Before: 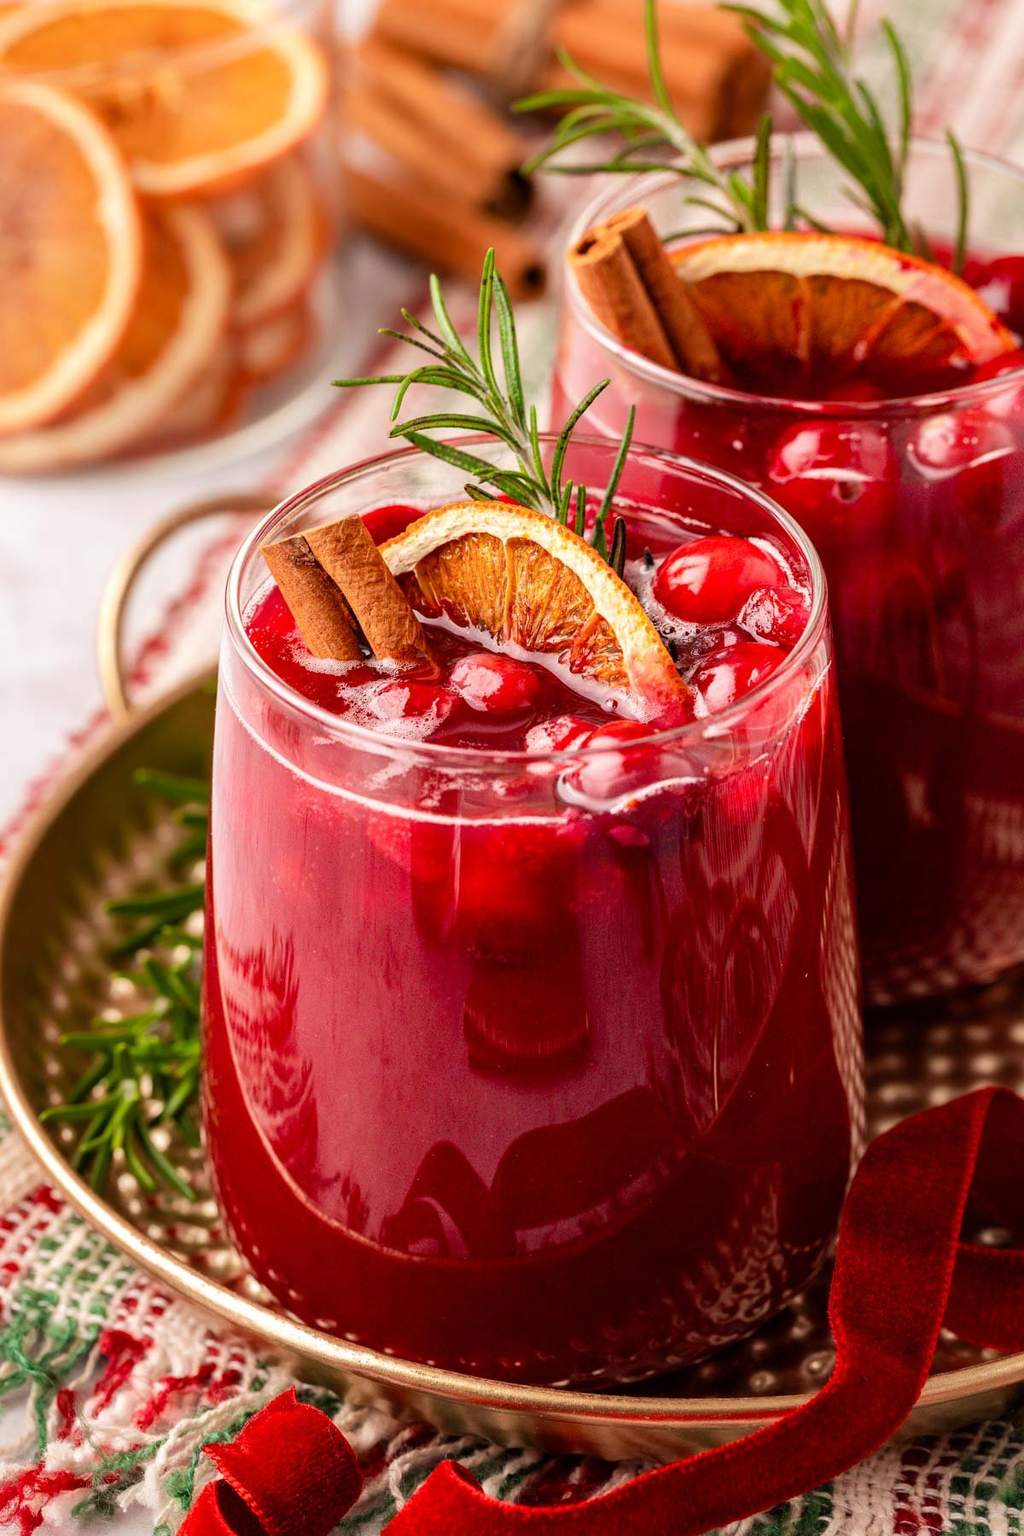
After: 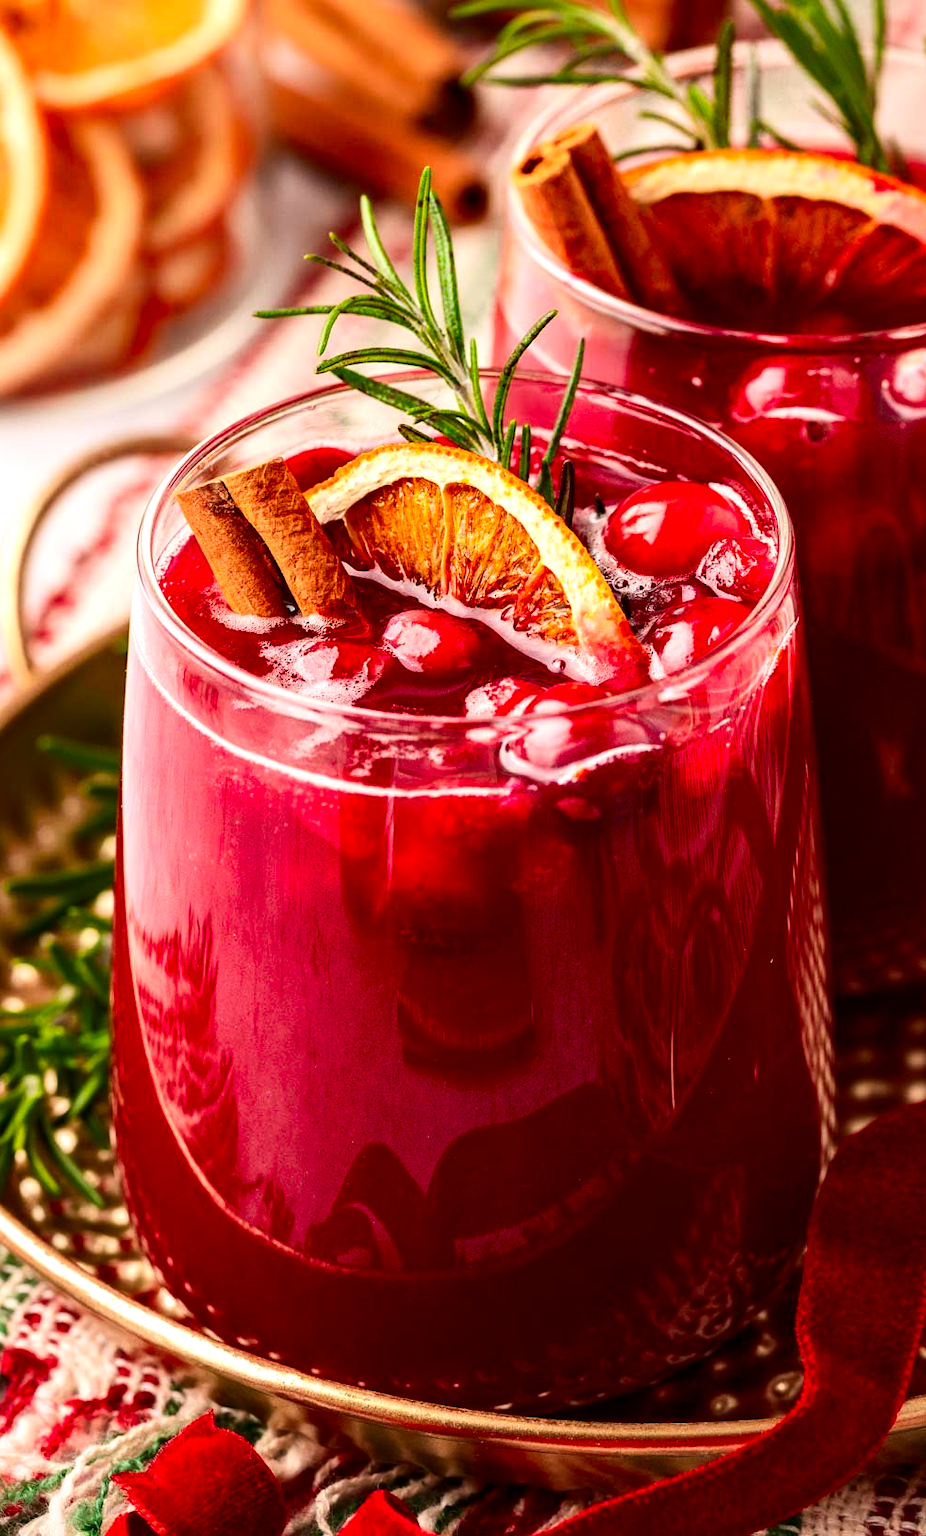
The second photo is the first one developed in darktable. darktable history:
crop: left 9.807%, top 6.259%, right 7.334%, bottom 2.177%
white balance: red 1, blue 1
color balance rgb: on, module defaults
contrast brightness saturation: contrast 0.19, brightness -0.11, saturation 0.21
exposure: exposure 0.29 EV, compensate highlight preservation false
